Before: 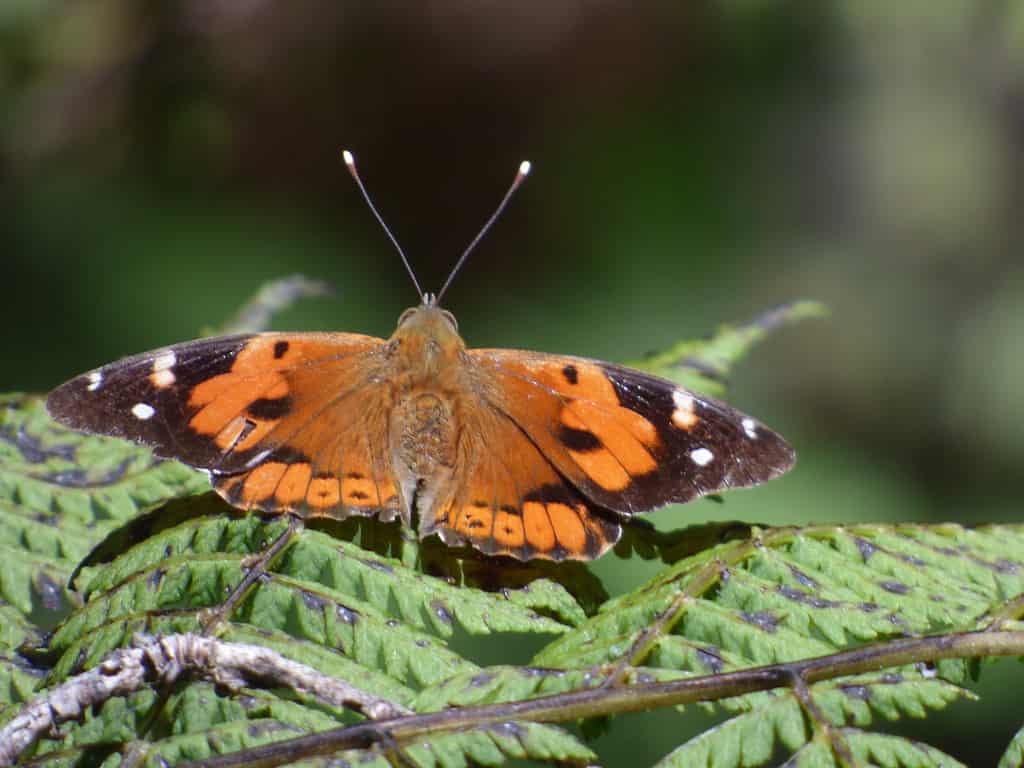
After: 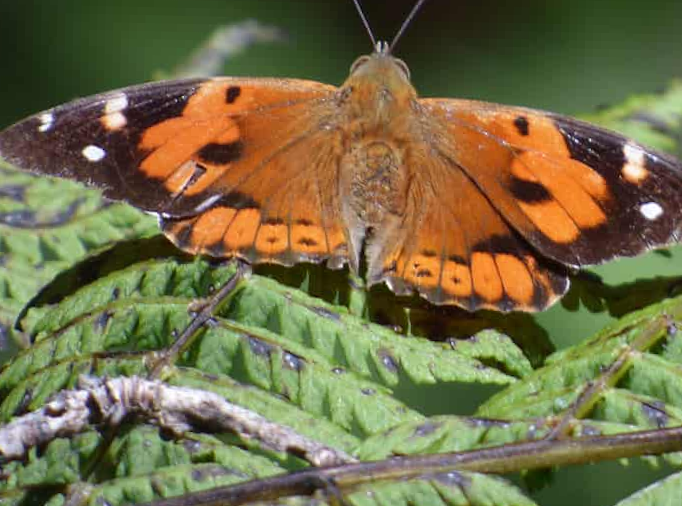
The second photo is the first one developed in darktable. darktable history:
crop and rotate: angle -1.24°, left 3.581%, top 32.148%, right 27.874%
